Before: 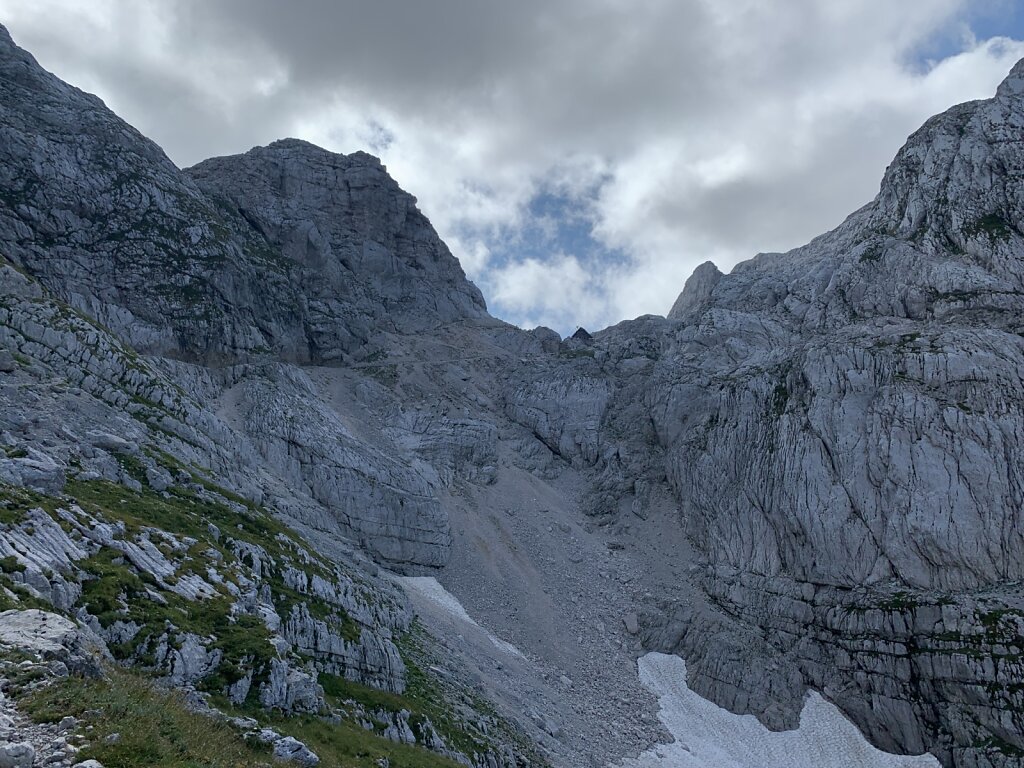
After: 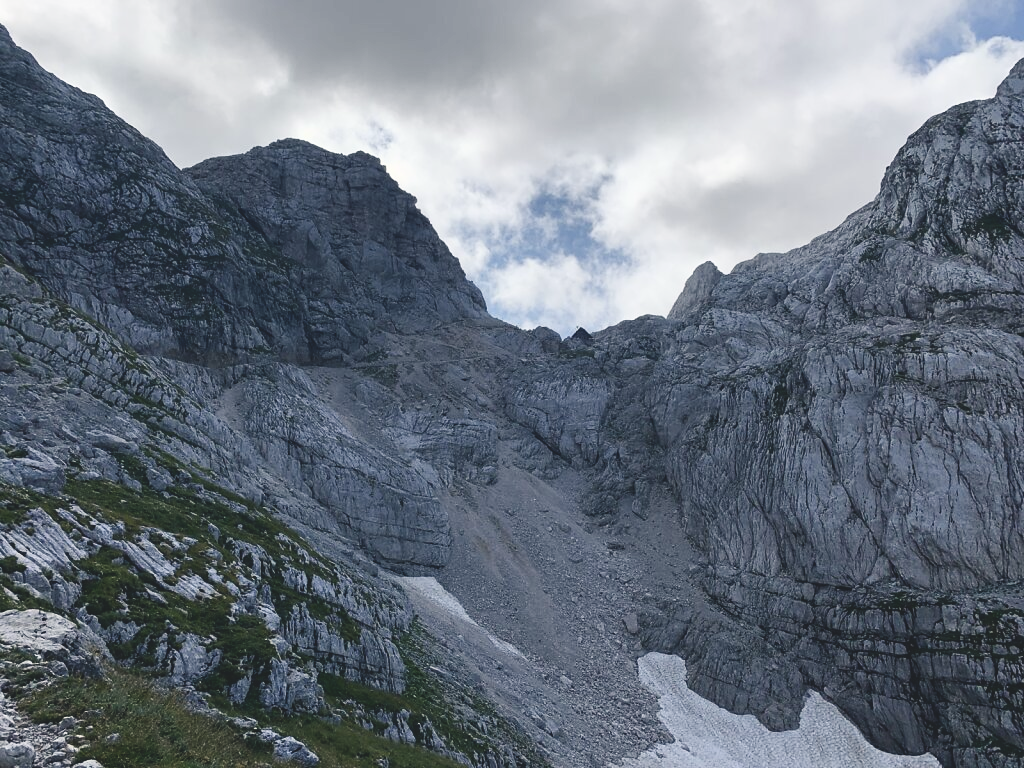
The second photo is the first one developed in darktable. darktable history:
exposure: black level correction -0.028, compensate highlight preservation false
contrast brightness saturation: contrast 0.28
color balance rgb: shadows lift › chroma 2%, shadows lift › hue 250°, power › hue 326.4°, highlights gain › chroma 2%, highlights gain › hue 64.8°, global offset › luminance 0.5%, global offset › hue 58.8°, perceptual saturation grading › highlights -25%, perceptual saturation grading › shadows 30%, global vibrance 15%
